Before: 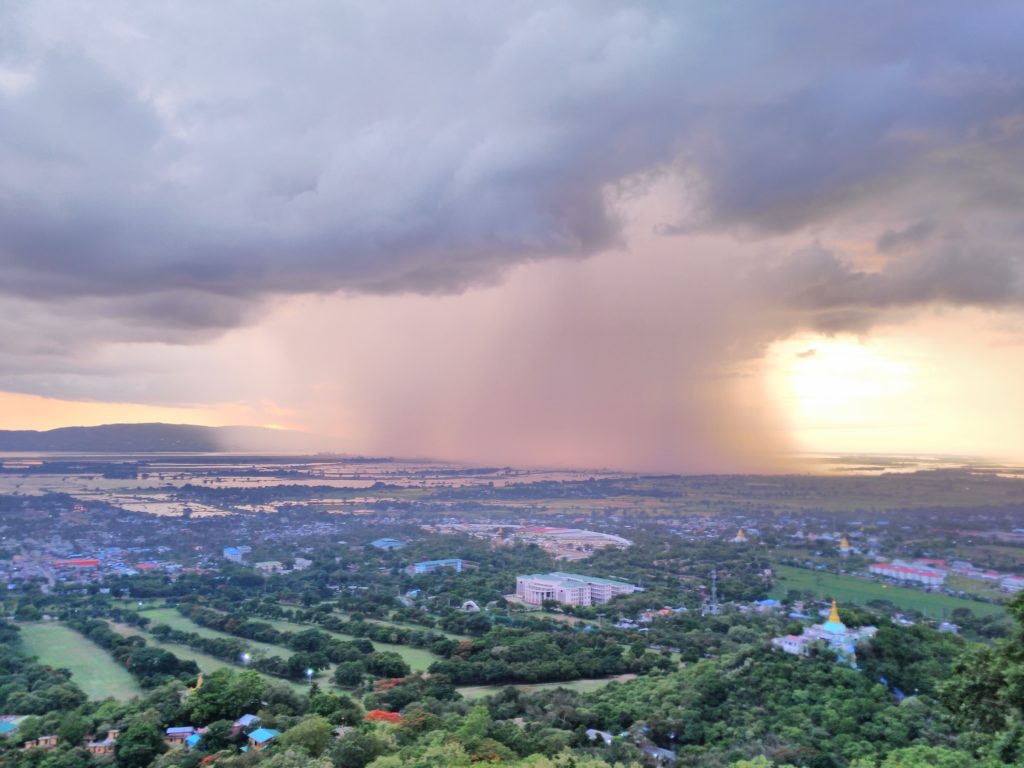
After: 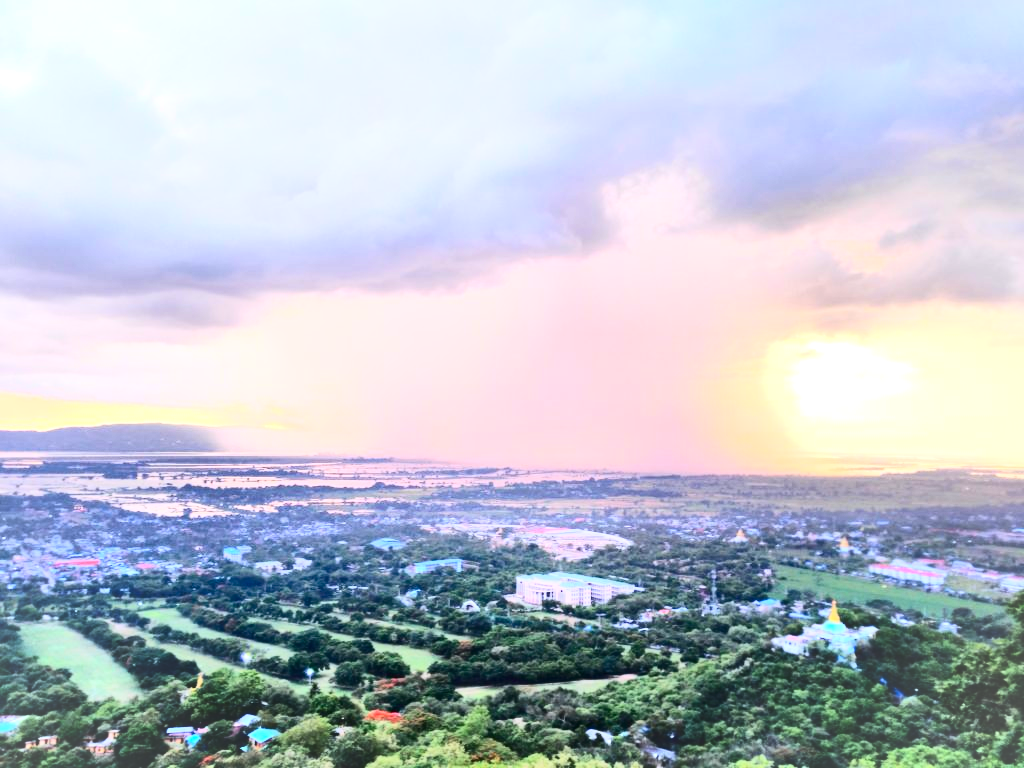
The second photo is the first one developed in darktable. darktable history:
vignetting: fall-off start 71.69%, brightness 0.069, saturation 0.001, center (-0.033, -0.039)
contrast brightness saturation: contrast 0.402, brightness 0.048, saturation 0.245
exposure: exposure 0.571 EV, compensate highlight preservation false
tone equalizer: mask exposure compensation -0.487 EV
